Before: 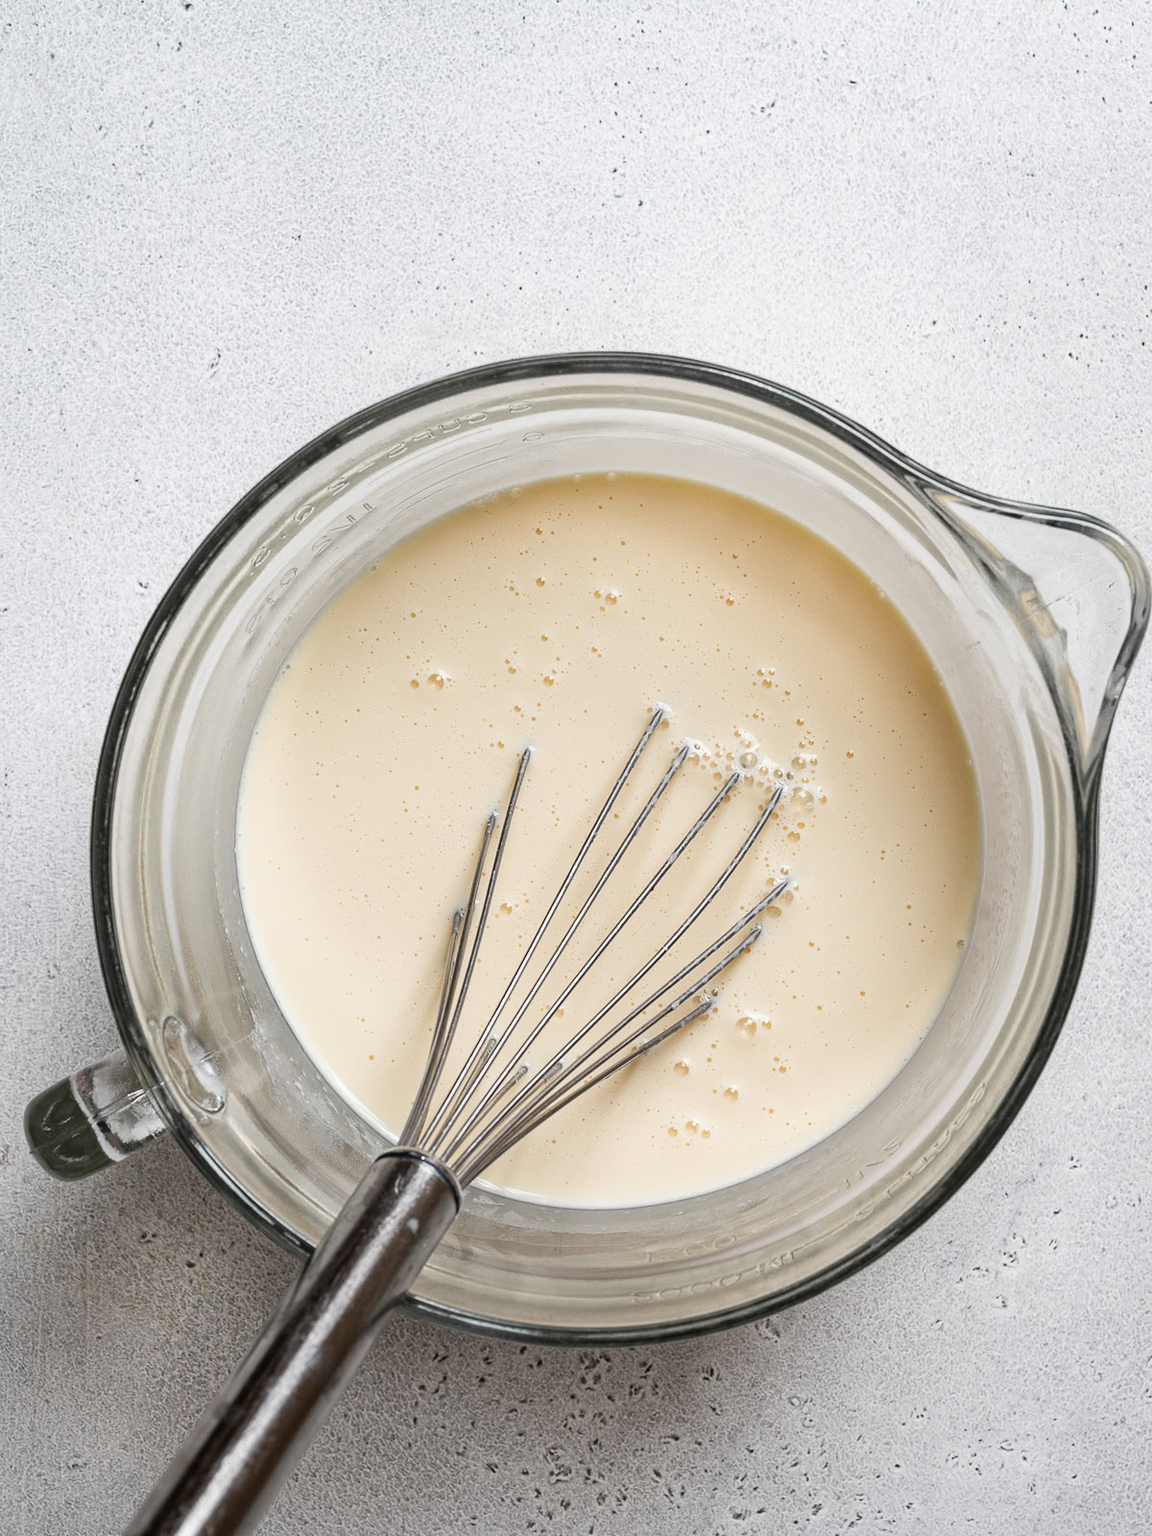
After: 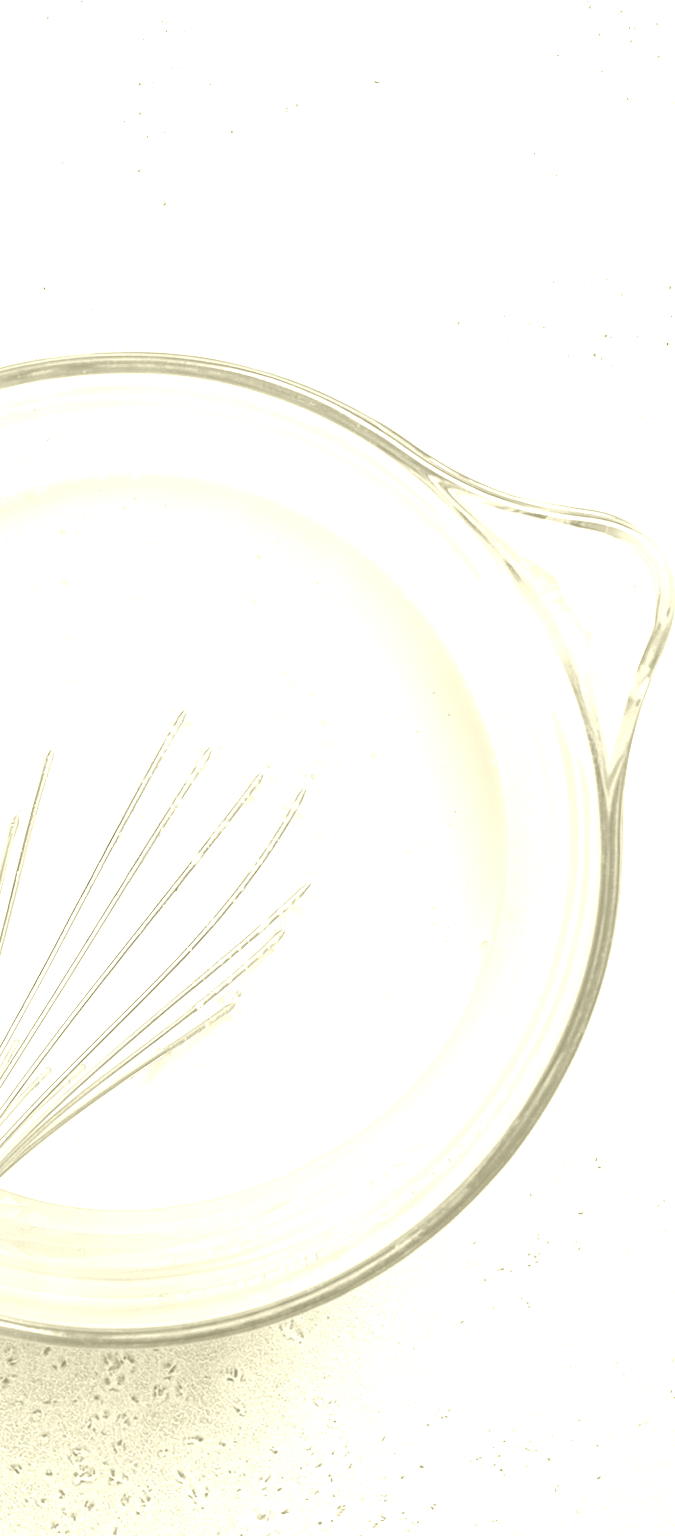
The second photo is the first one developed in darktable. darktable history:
colorize: hue 43.2°, saturation 40%, version 1
crop: left 41.402%
exposure: black level correction 0, exposure 1.5 EV, compensate highlight preservation false
contrast brightness saturation: contrast -0.02, brightness -0.01, saturation 0.03
